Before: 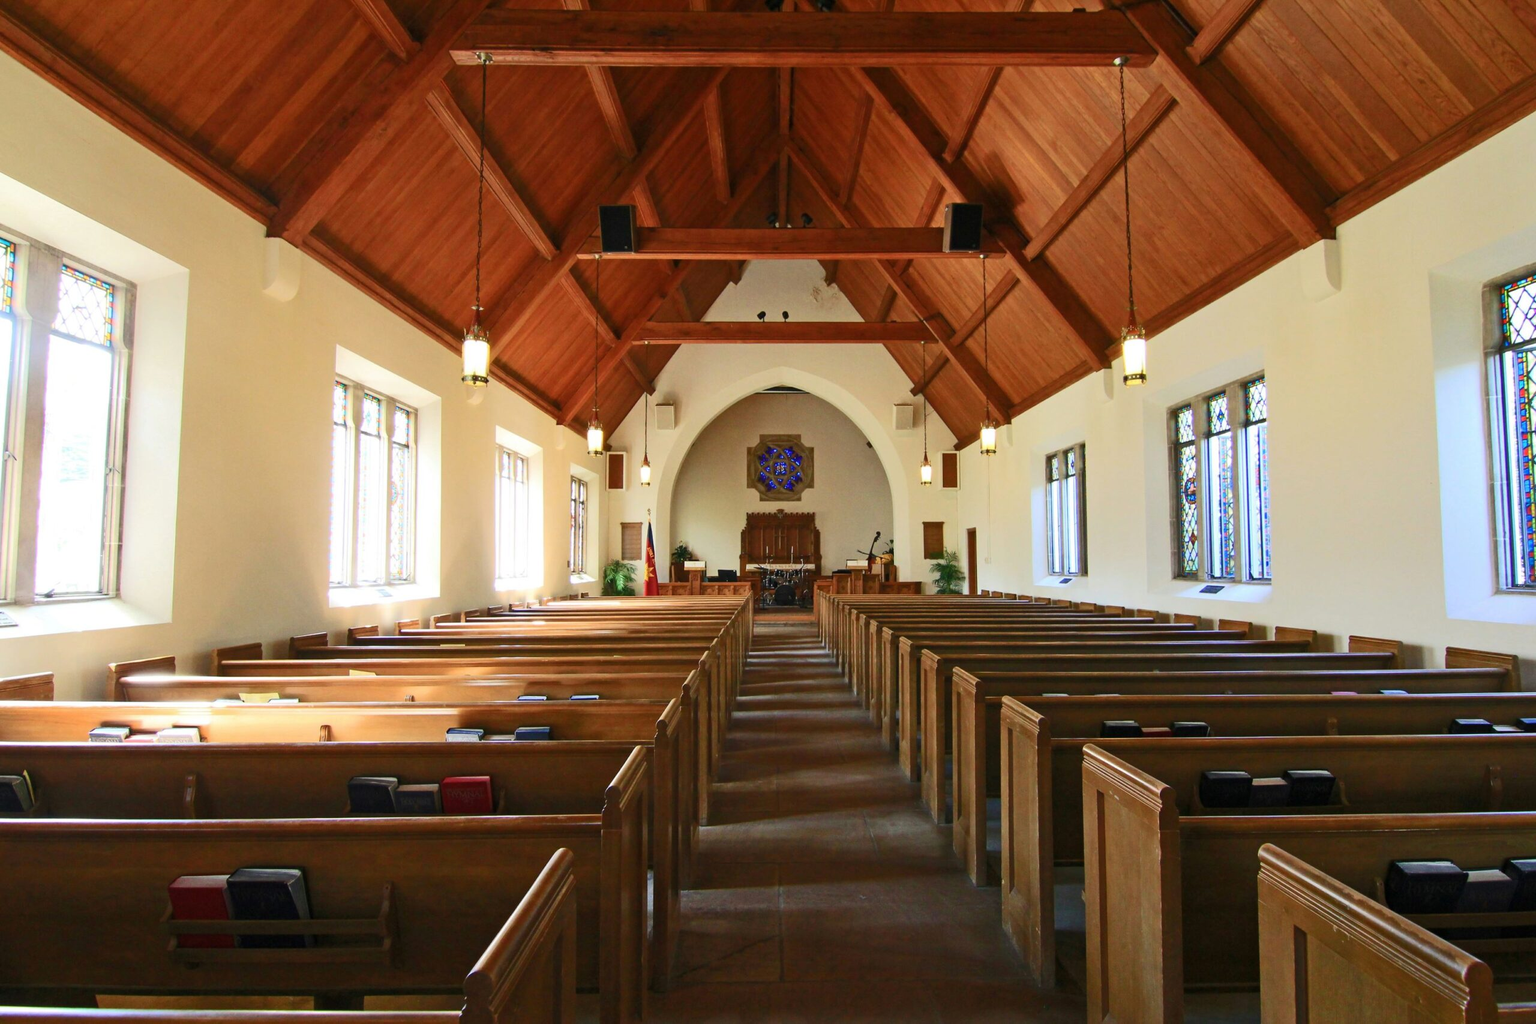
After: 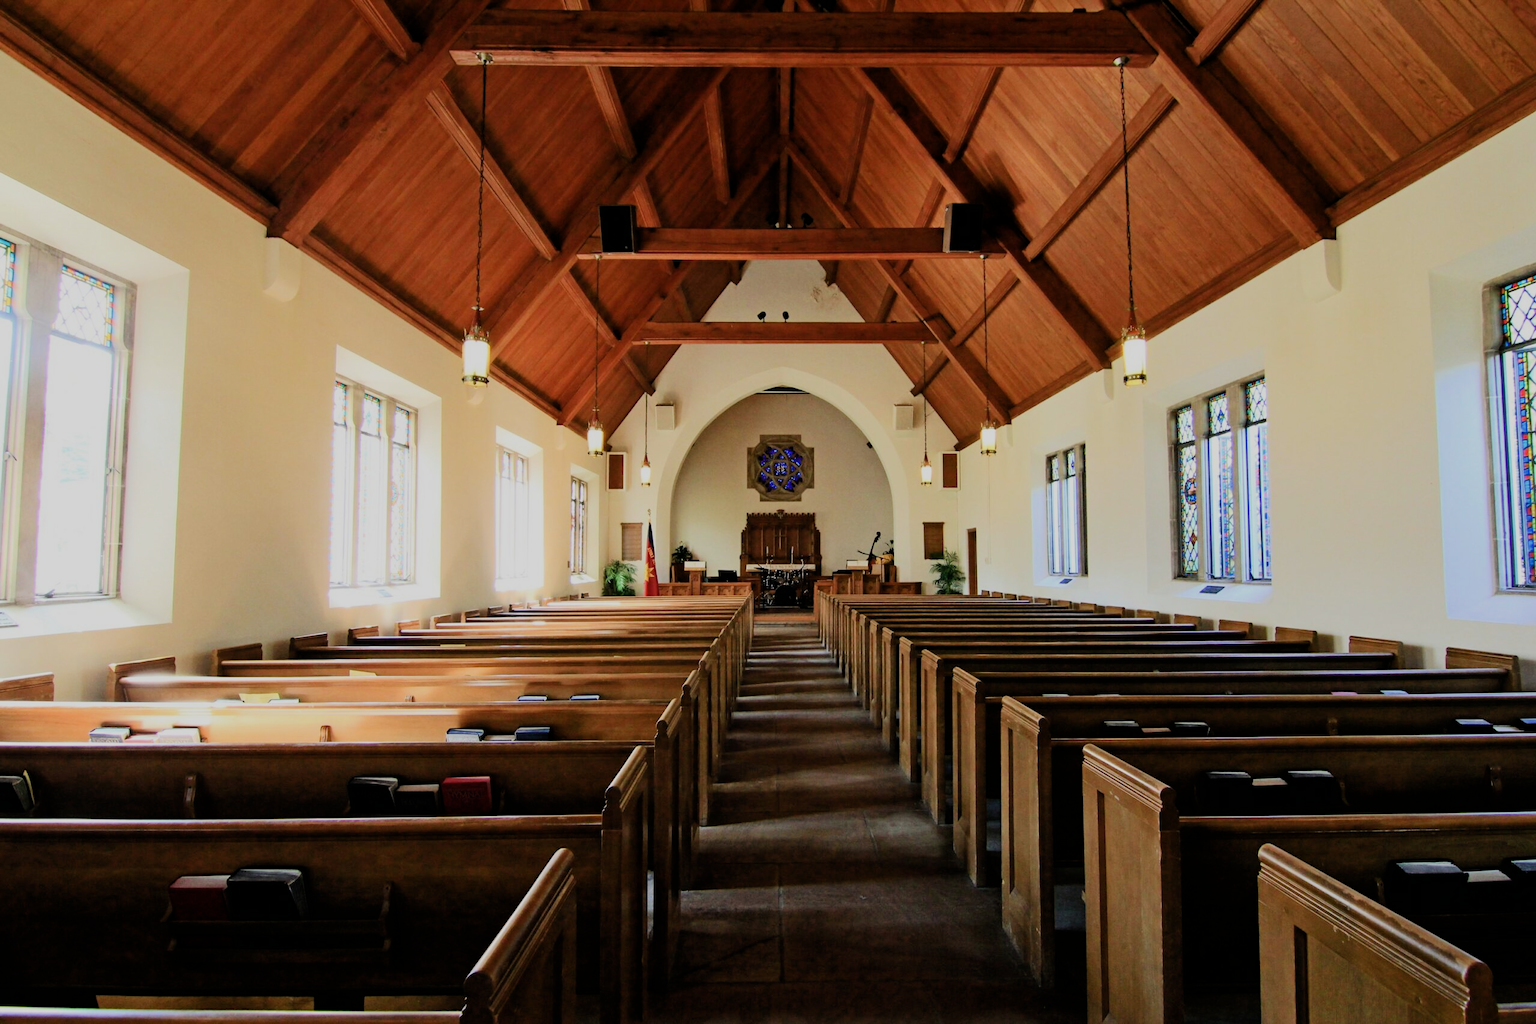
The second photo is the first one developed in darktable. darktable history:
filmic rgb: black relative exposure -4.69 EV, white relative exposure 4.81 EV, hardness 2.36, latitude 36.06%, contrast 1.044, highlights saturation mix 1.17%, shadows ↔ highlights balance 1.25%
